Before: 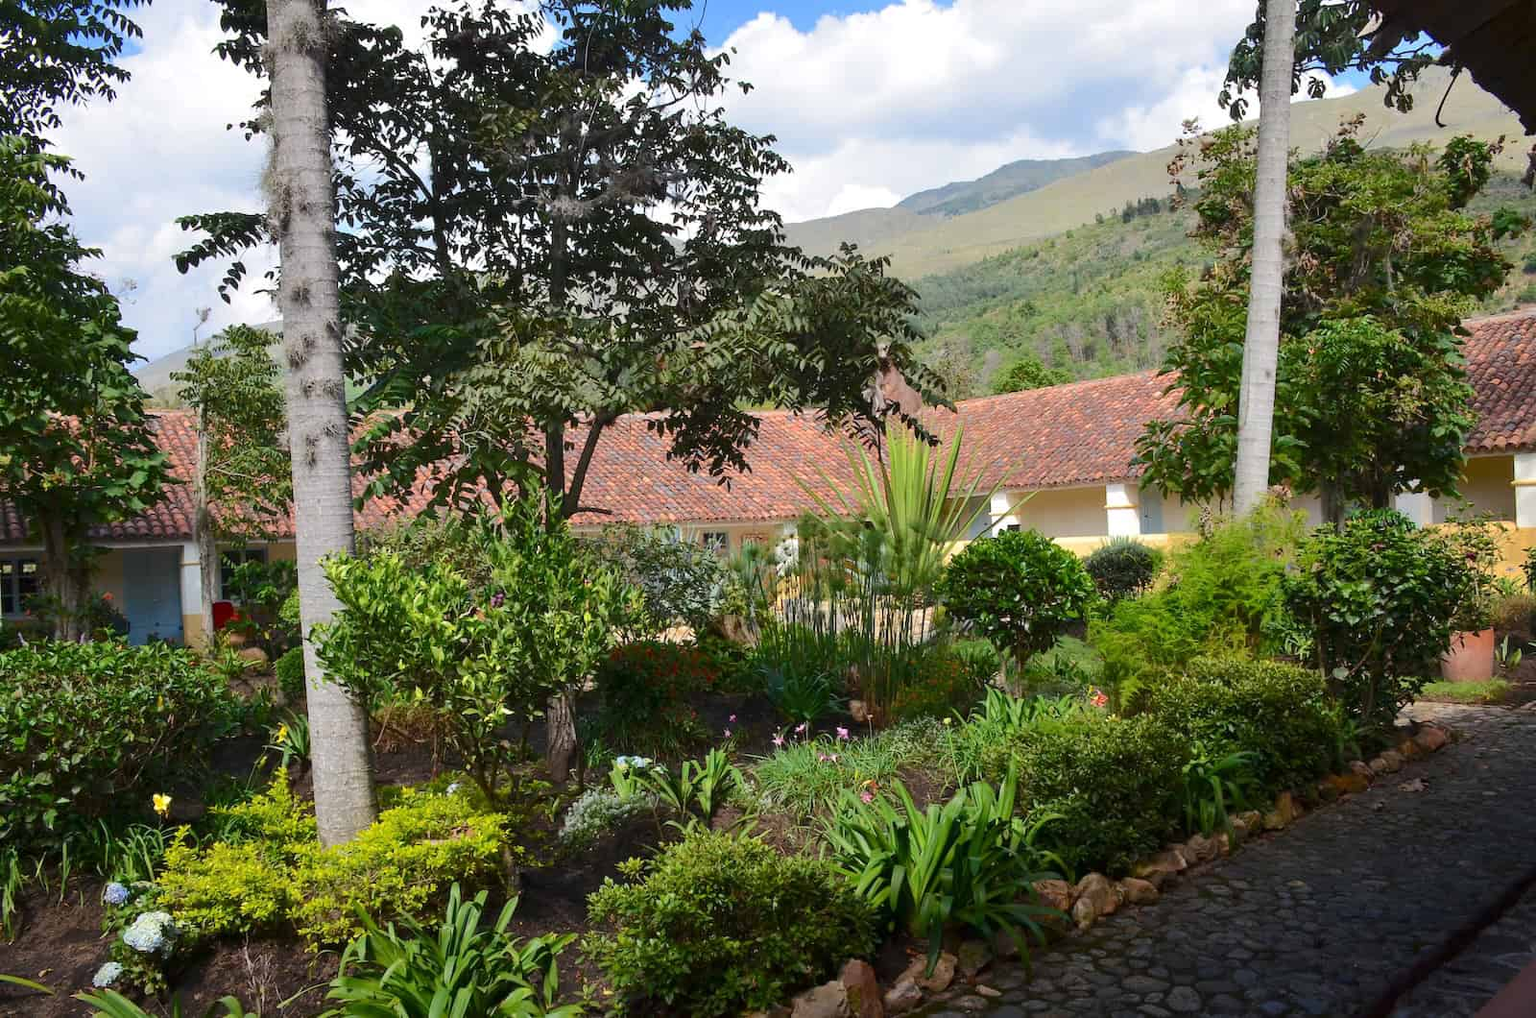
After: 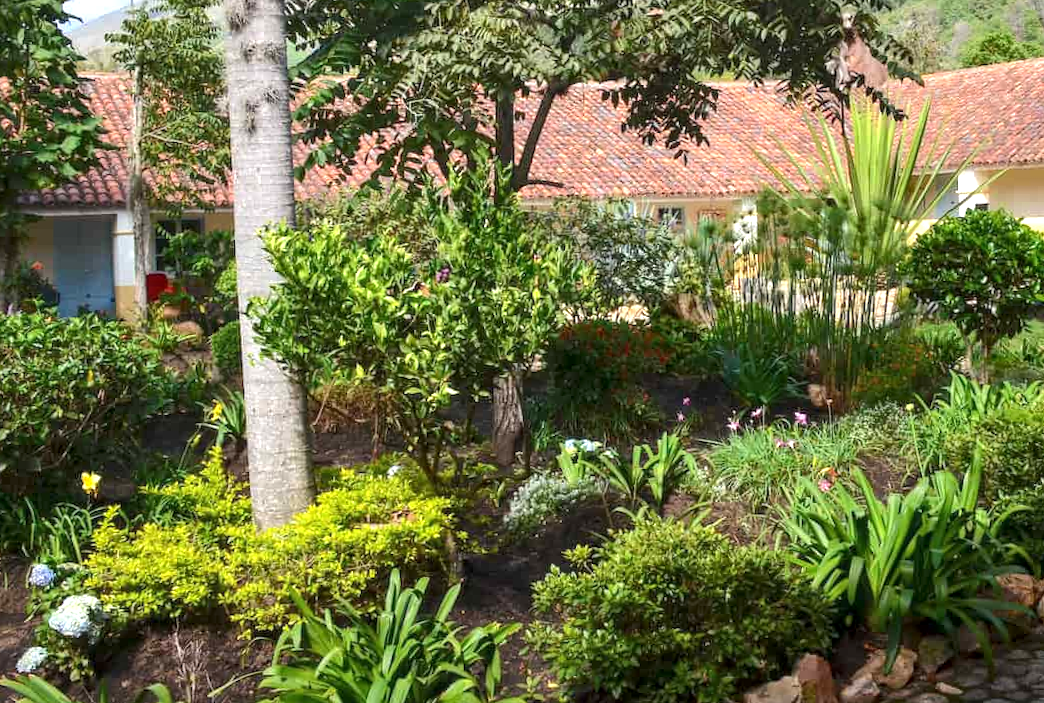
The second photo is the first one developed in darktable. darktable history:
exposure: black level correction 0, exposure 0.683 EV, compensate exposure bias true, compensate highlight preservation false
local contrast: on, module defaults
crop and rotate: angle -0.745°, left 3.785%, top 32.341%, right 29.671%
tone equalizer: edges refinement/feathering 500, mask exposure compensation -1.57 EV, preserve details no
